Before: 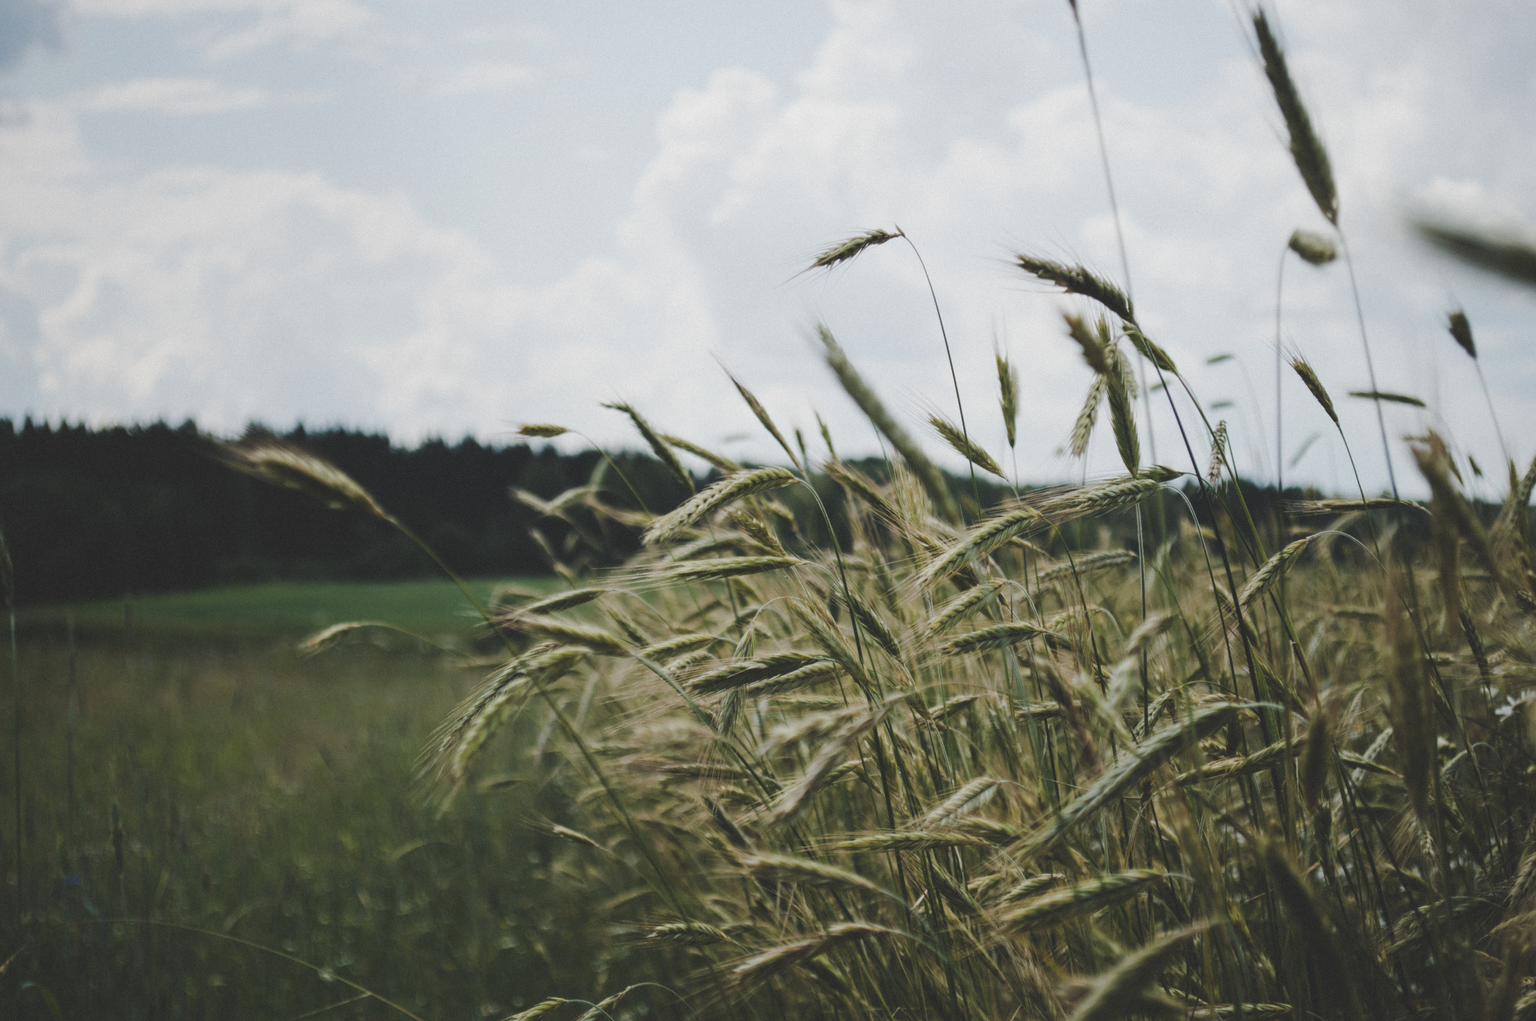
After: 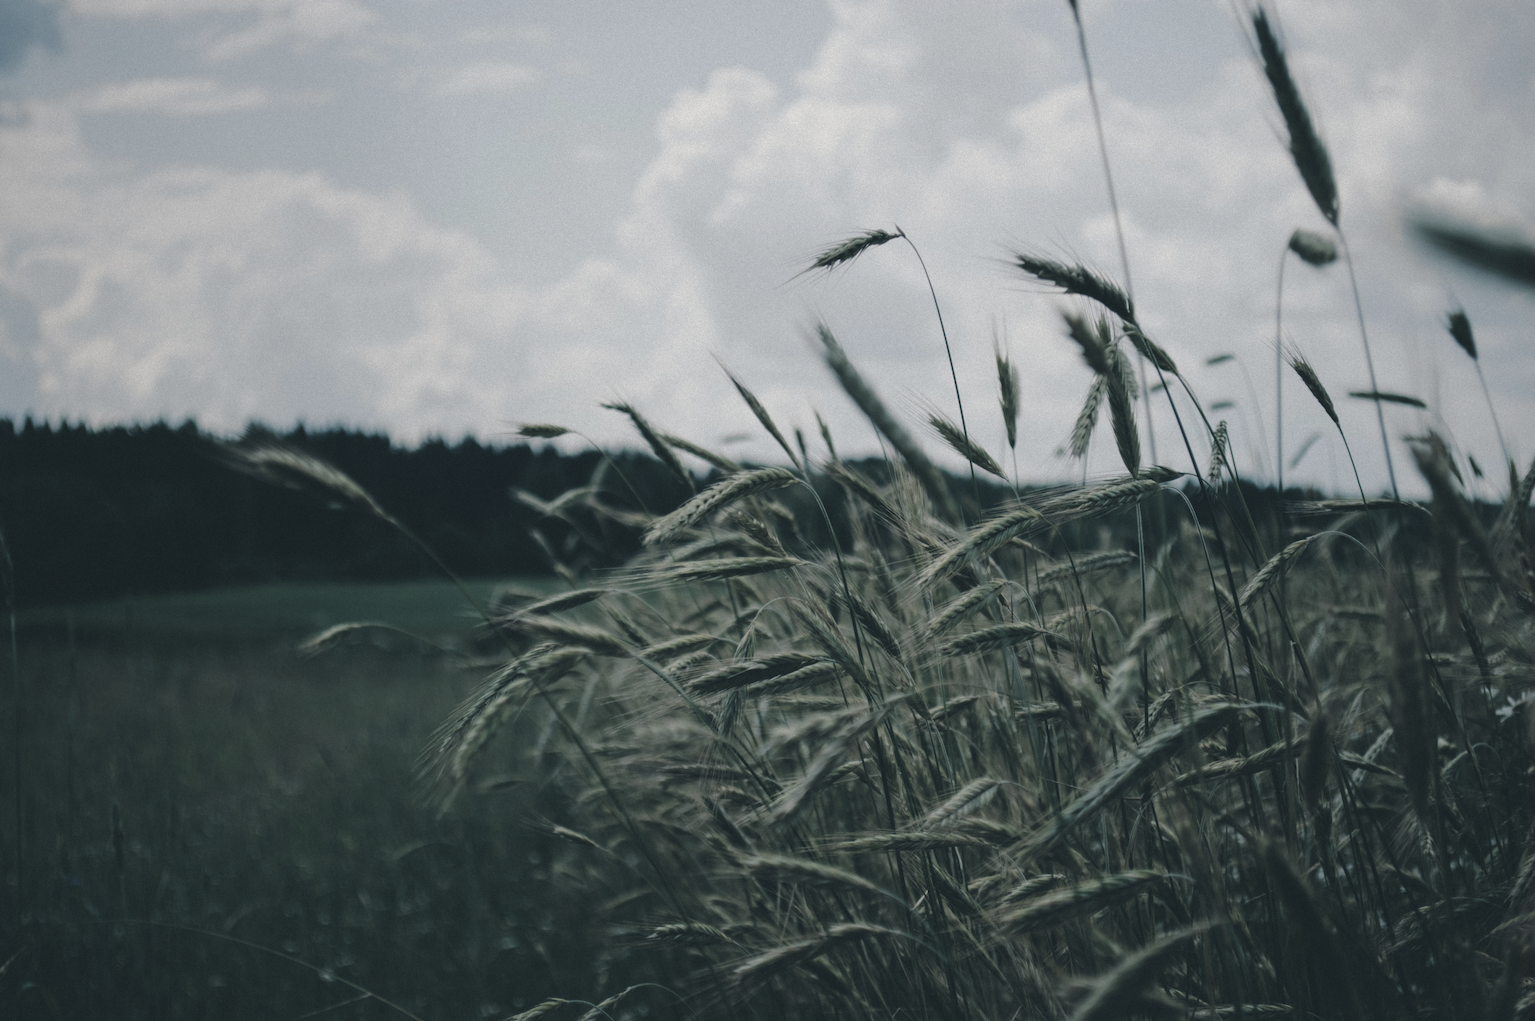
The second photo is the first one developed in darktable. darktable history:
tone curve: curves: ch0 [(0, 0) (0.797, 0.684) (1, 1)], color space Lab, linked channels, preserve colors none
split-toning: shadows › hue 205.2°, shadows › saturation 0.29, highlights › hue 50.4°, highlights › saturation 0.38, balance -49.9
